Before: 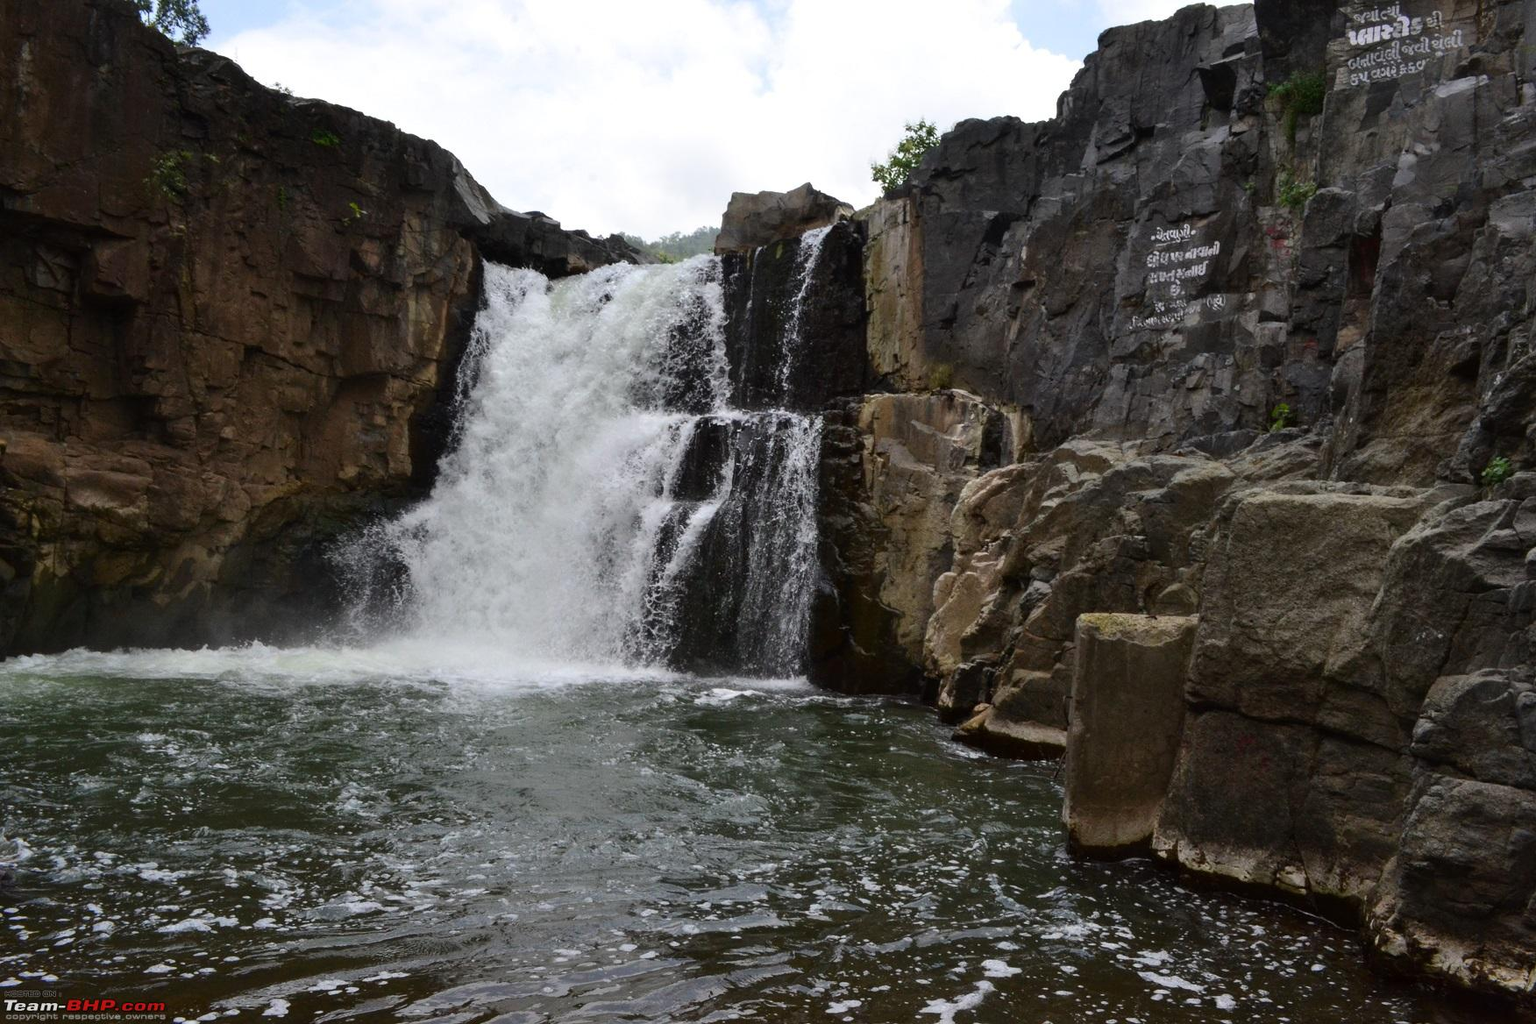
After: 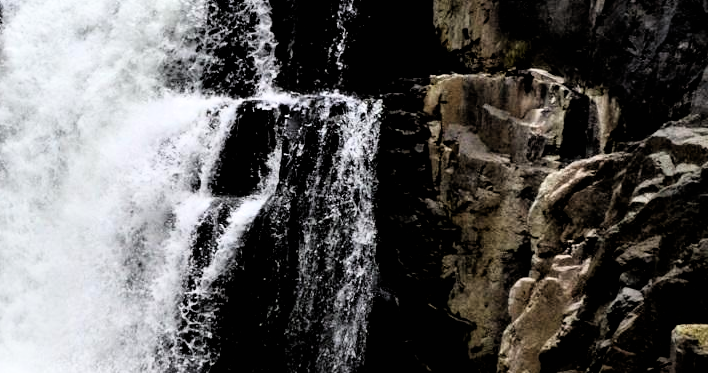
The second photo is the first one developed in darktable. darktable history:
rgb levels: levels [[0.01, 0.419, 0.839], [0, 0.5, 1], [0, 0.5, 1]]
crop: left 31.751%, top 32.172%, right 27.8%, bottom 35.83%
contrast brightness saturation: contrast 0.1, brightness 0.03, saturation 0.09
filmic rgb: black relative exposure -3.57 EV, white relative exposure 2.29 EV, hardness 3.41
